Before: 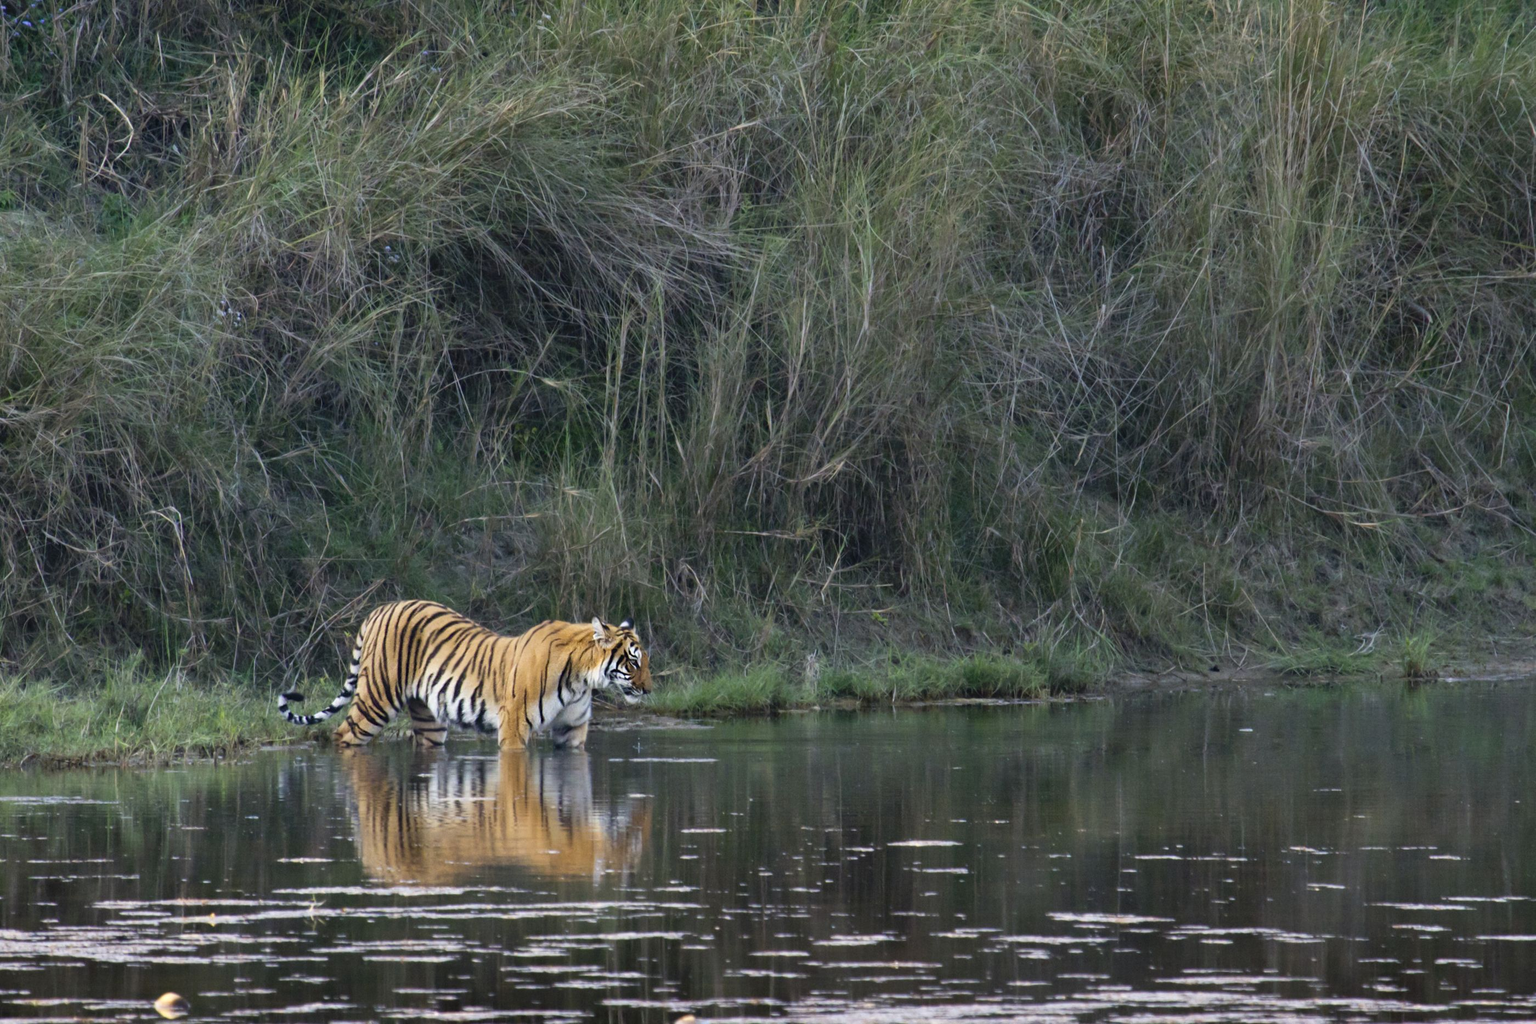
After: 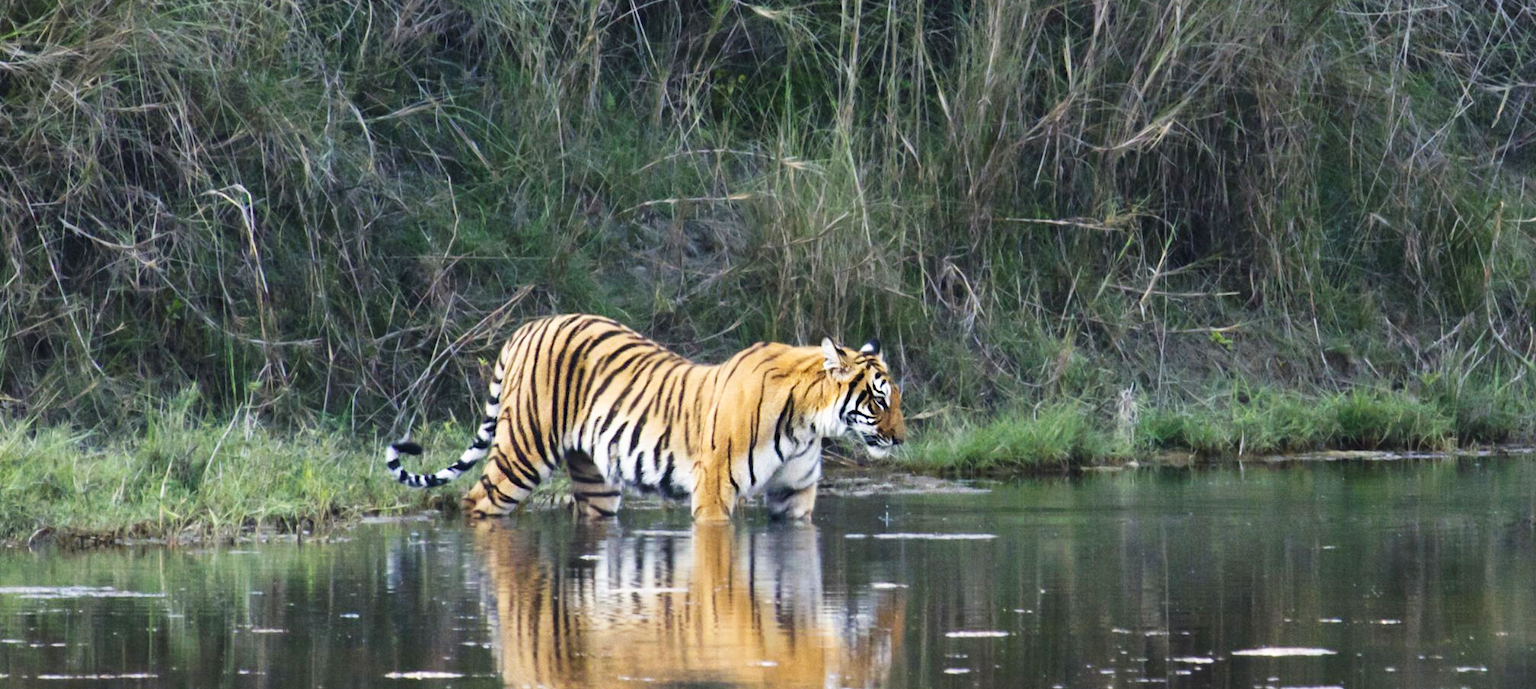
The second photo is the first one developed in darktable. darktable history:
crop: top 36.498%, right 27.964%, bottom 14.995%
tone curve: curves: ch0 [(0, 0) (0.003, 0.011) (0.011, 0.02) (0.025, 0.032) (0.044, 0.046) (0.069, 0.071) (0.1, 0.107) (0.136, 0.144) (0.177, 0.189) (0.224, 0.244) (0.277, 0.309) (0.335, 0.398) (0.399, 0.477) (0.468, 0.583) (0.543, 0.675) (0.623, 0.772) (0.709, 0.855) (0.801, 0.926) (0.898, 0.979) (1, 1)], preserve colors none
